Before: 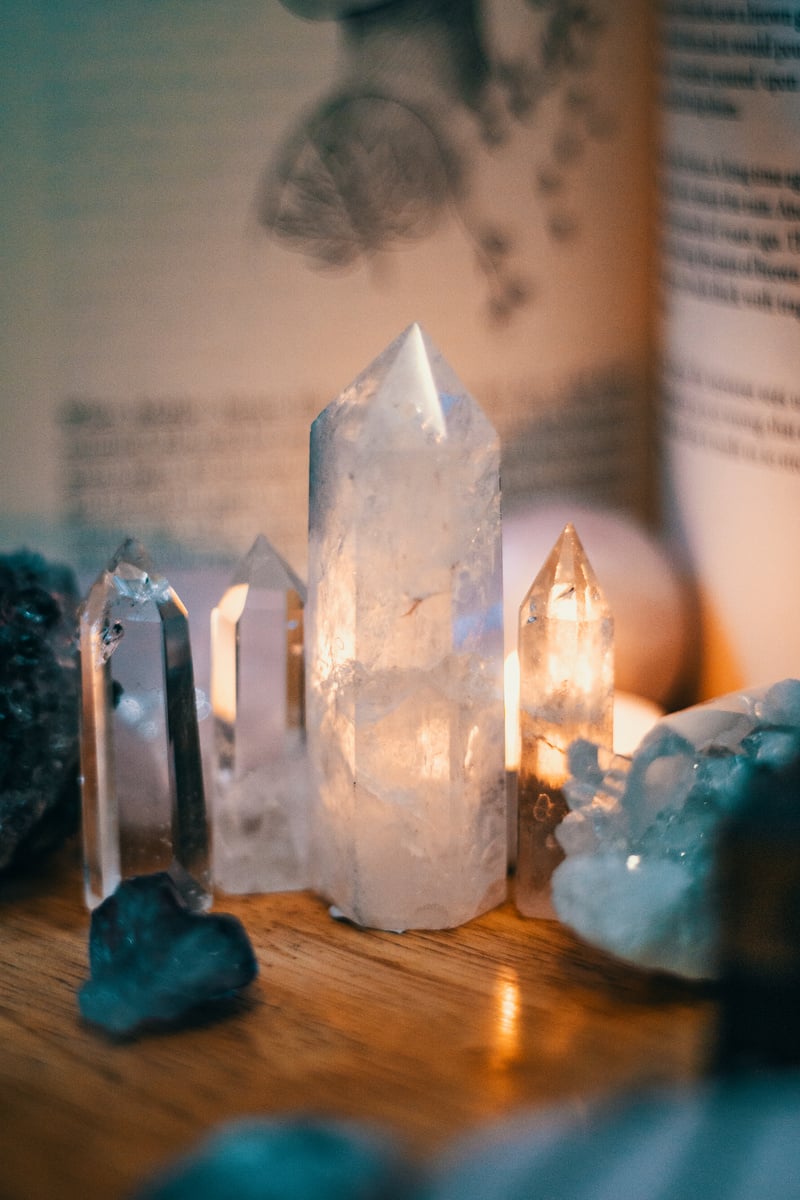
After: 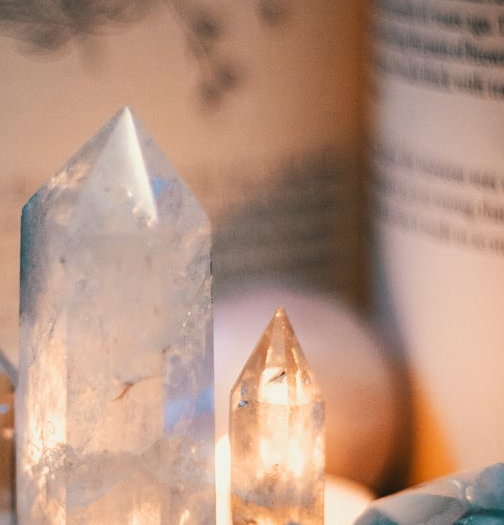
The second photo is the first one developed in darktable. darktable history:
crop: left 36.234%, top 18.073%, right 0.55%, bottom 38.138%
